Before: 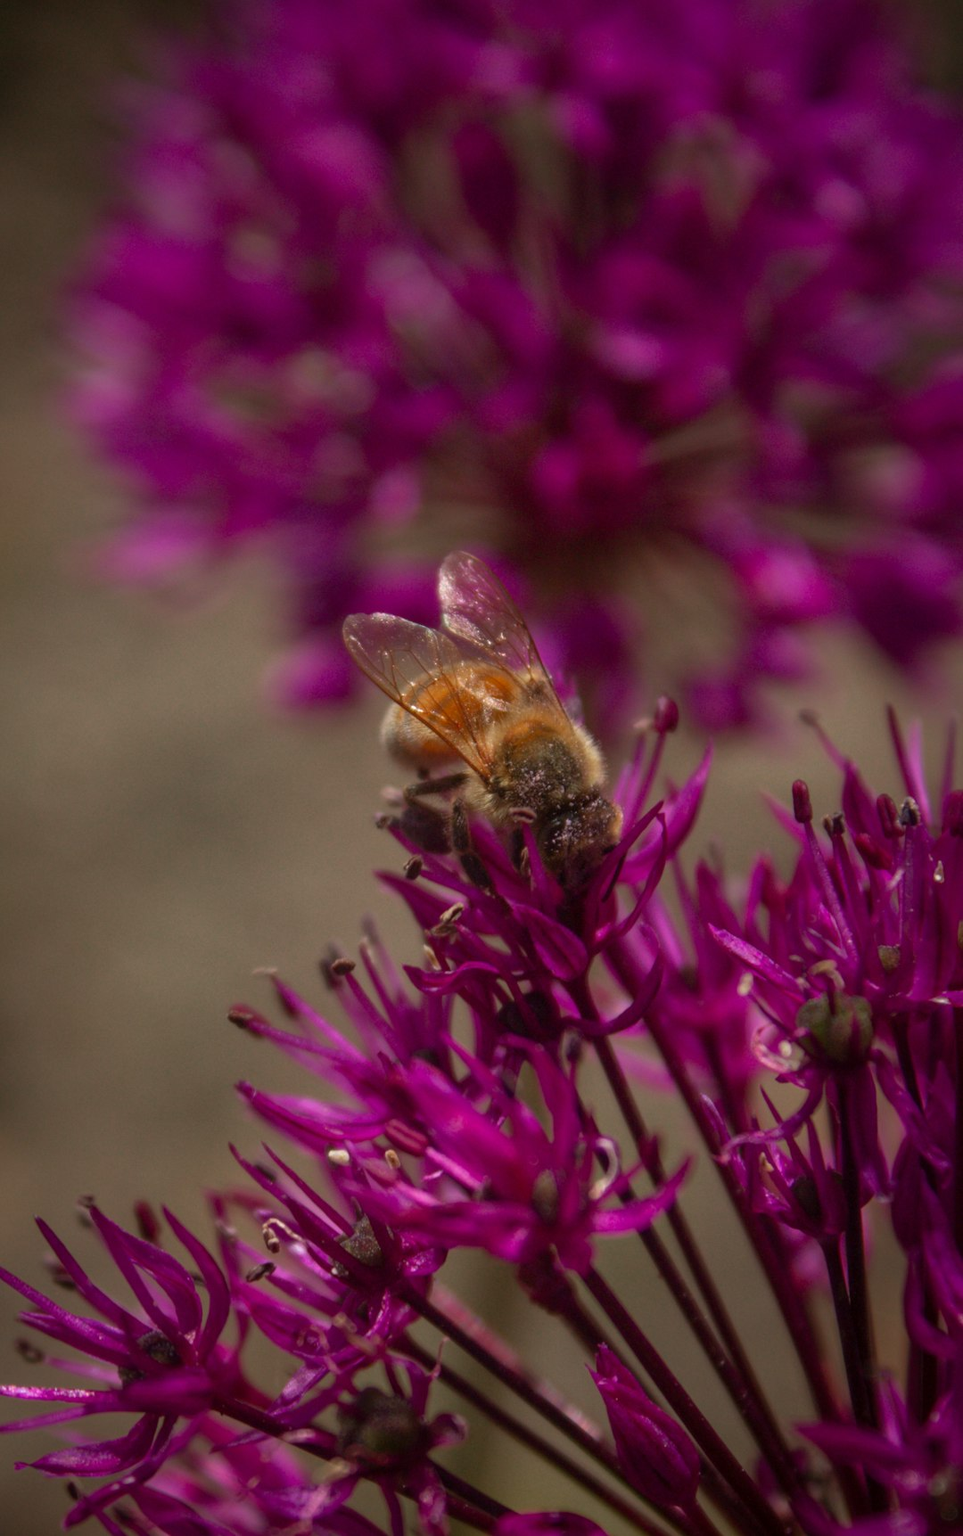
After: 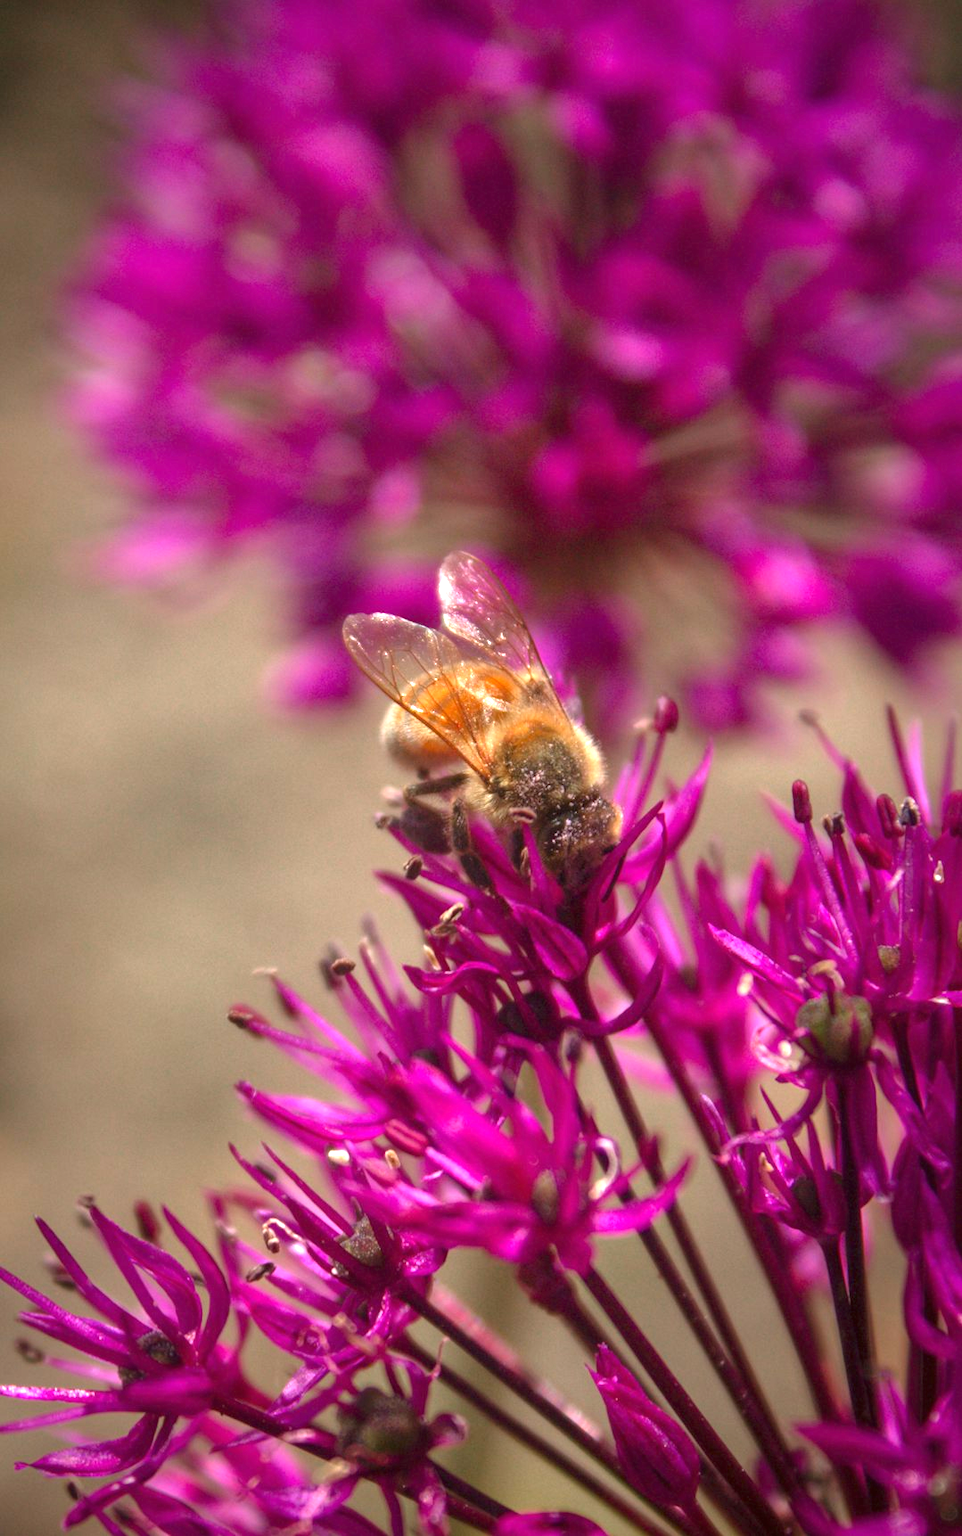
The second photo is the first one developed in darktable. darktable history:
exposure: black level correction 0, exposure 1.515 EV, compensate highlight preservation false
